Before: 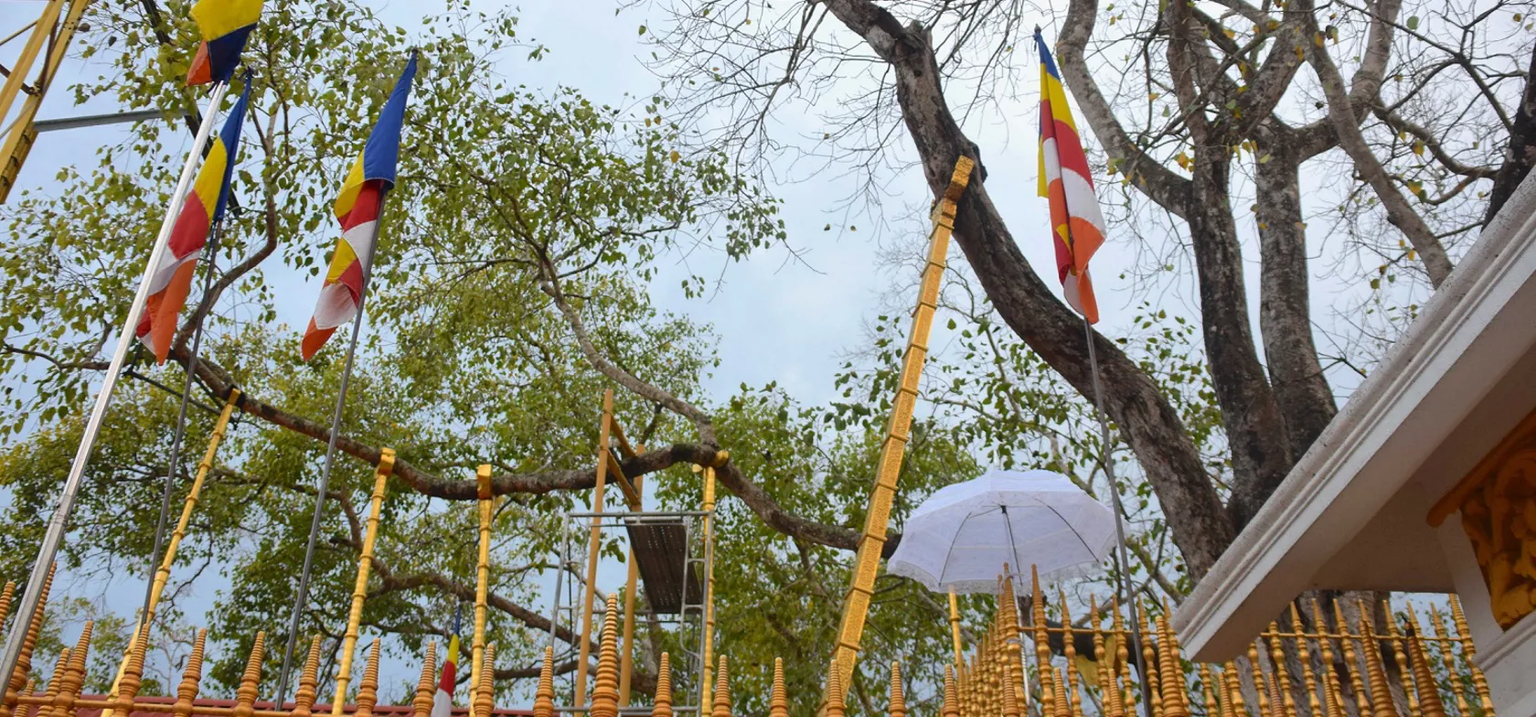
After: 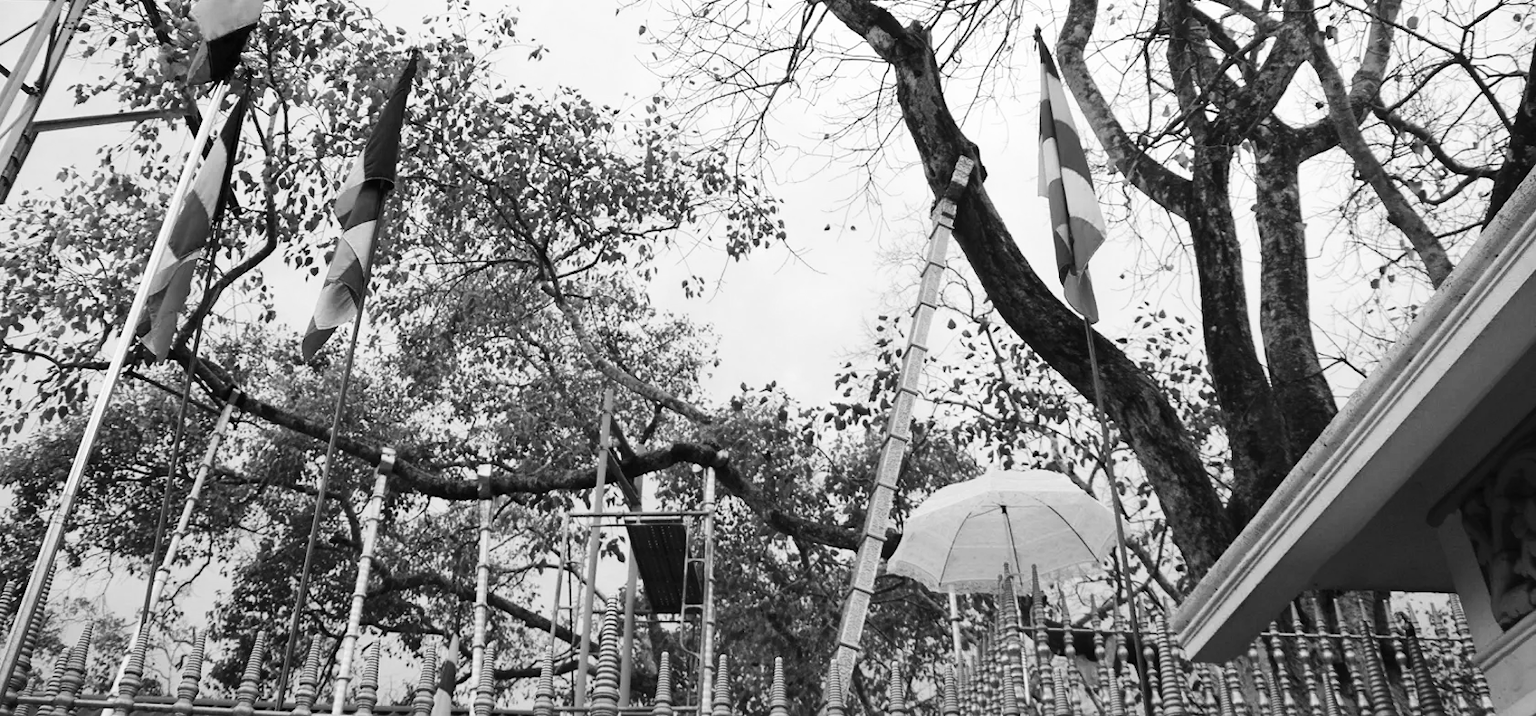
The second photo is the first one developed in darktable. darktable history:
white balance: red 1.127, blue 0.943
monochrome: on, module defaults
color balance rgb: linear chroma grading › global chroma 18.9%, perceptual saturation grading › global saturation 20%, perceptual saturation grading › highlights -25%, perceptual saturation grading › shadows 50%, global vibrance 18.93%
color zones: curves: ch1 [(0, 0.469) (0.072, 0.457) (0.243, 0.494) (0.429, 0.5) (0.571, 0.5) (0.714, 0.5) (0.857, 0.5) (1, 0.469)]; ch2 [(0, 0.499) (0.143, 0.467) (0.242, 0.436) (0.429, 0.493) (0.571, 0.5) (0.714, 0.5) (0.857, 0.5) (1, 0.499)]
contrast brightness saturation: contrast 0.28
